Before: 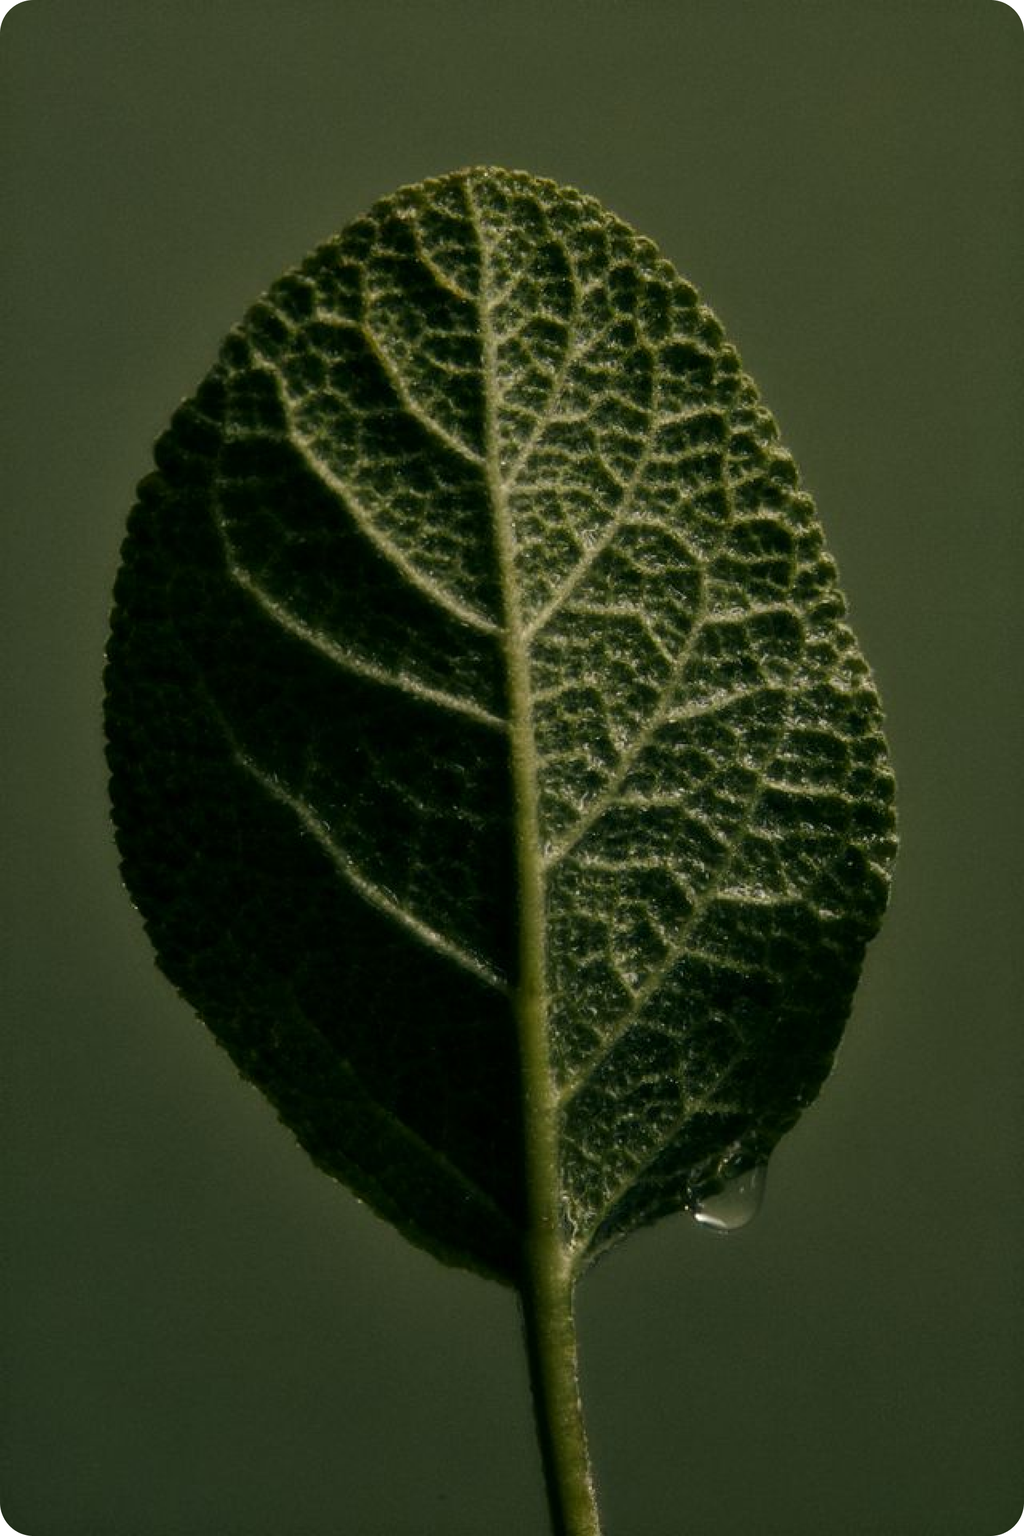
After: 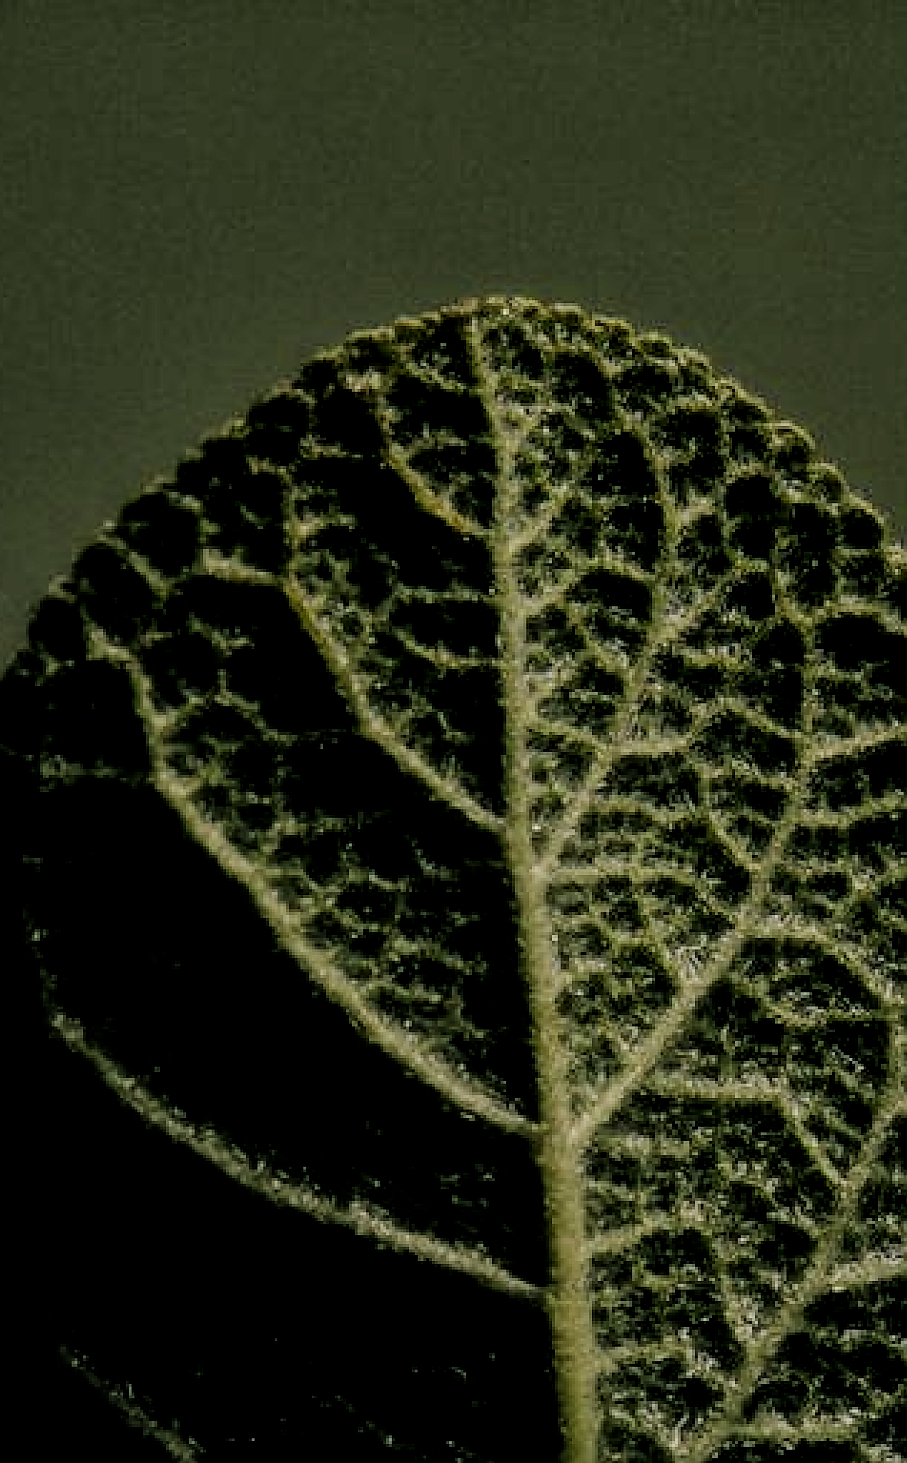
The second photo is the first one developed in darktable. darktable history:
levels: black 0.067%
crop: left 19.847%, right 30.57%, bottom 46.668%
local contrast: on, module defaults
sharpen: radius 1.377, amount 1.239, threshold 0.625
filmic rgb: black relative exposure -4.7 EV, white relative exposure 4.77 EV, hardness 2.36, latitude 35.98%, contrast 1.046, highlights saturation mix 0.748%, shadows ↔ highlights balance 1.24%
